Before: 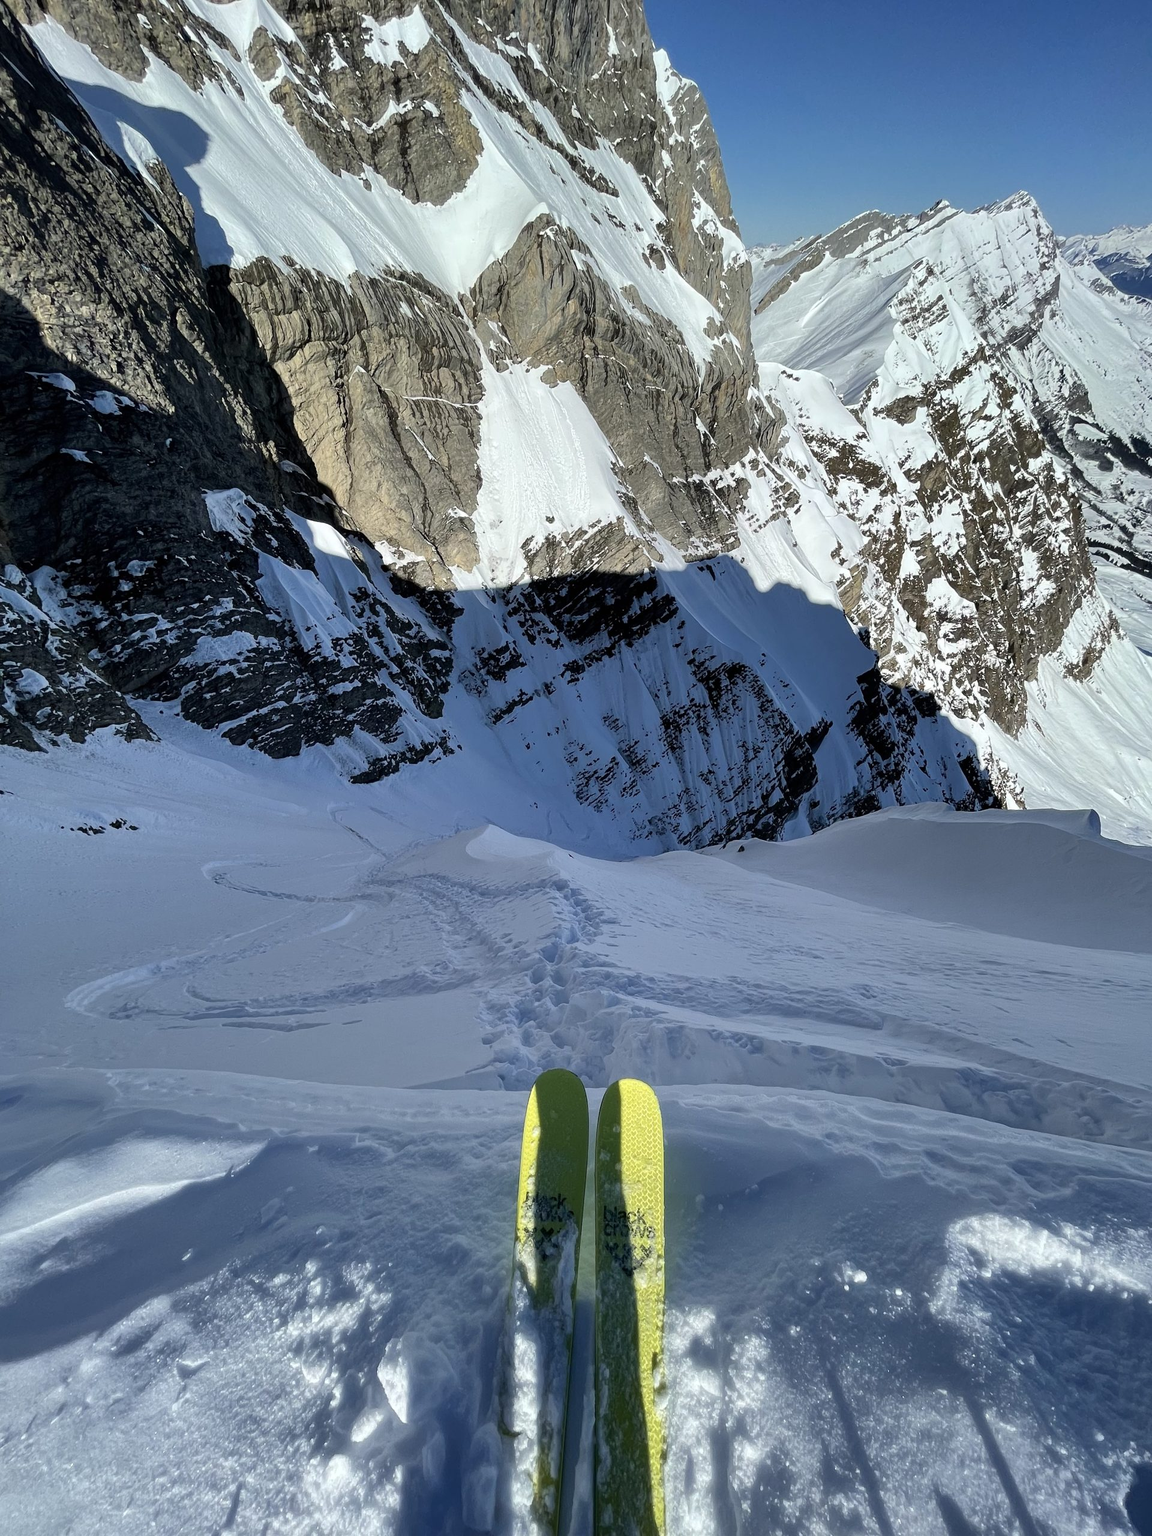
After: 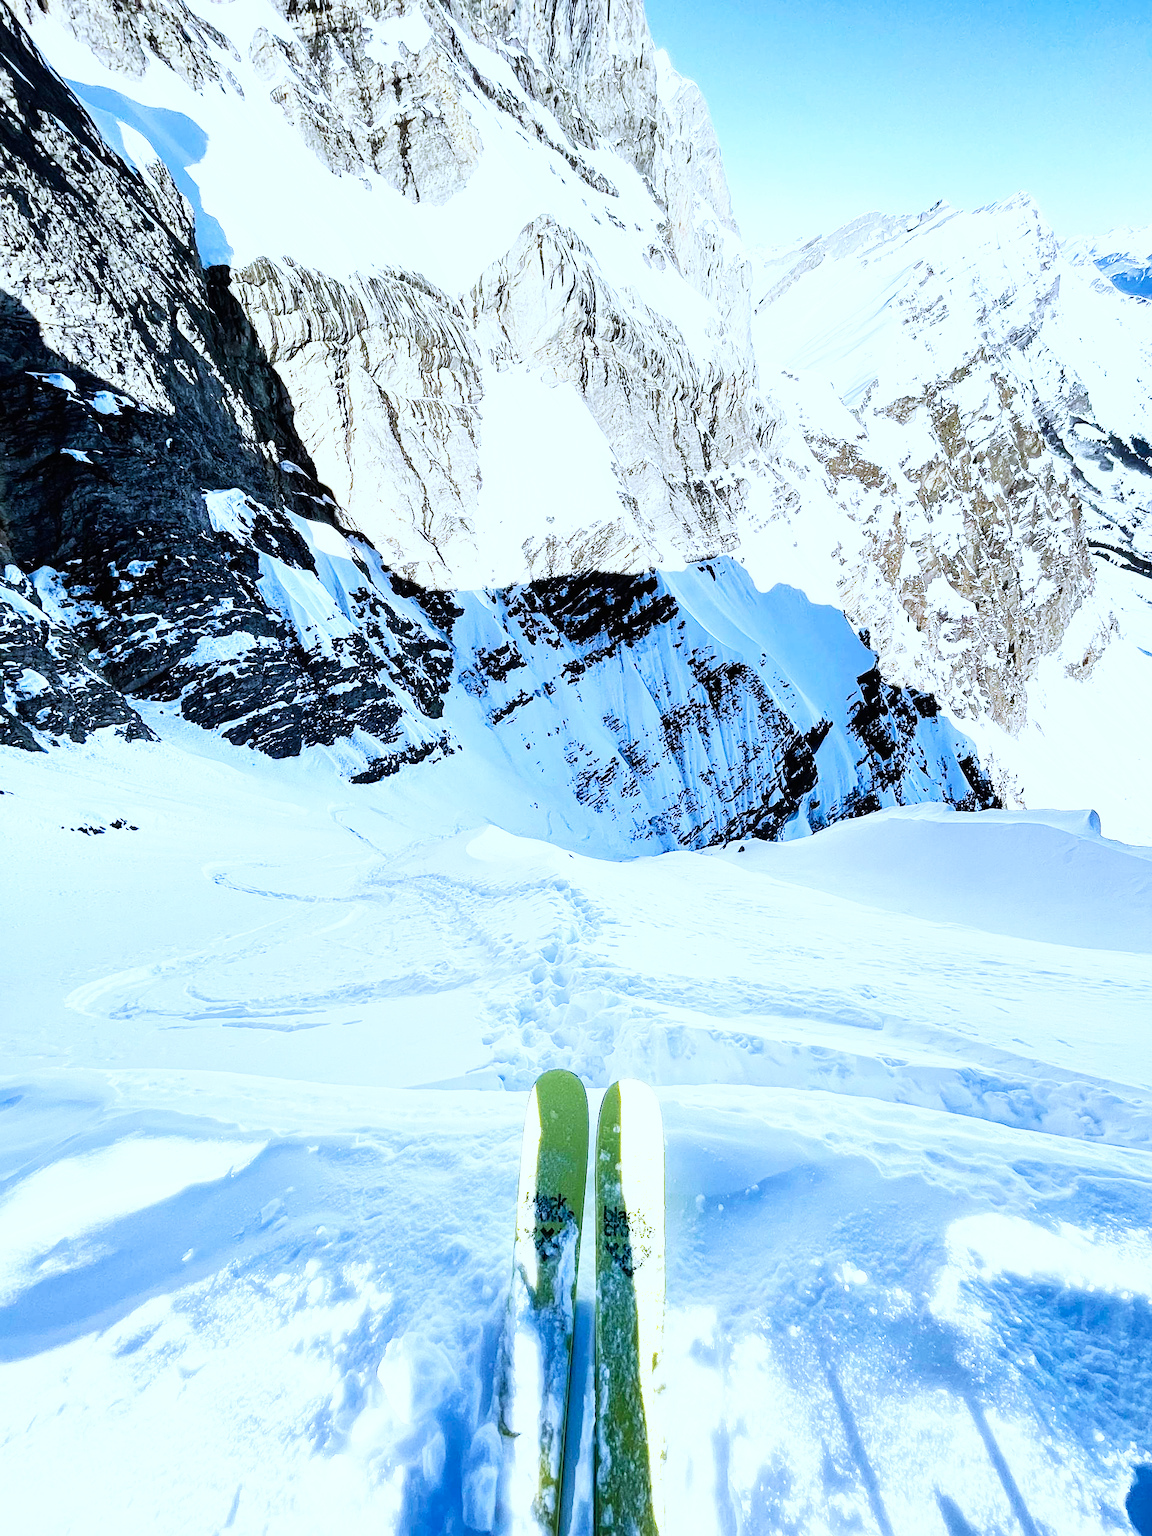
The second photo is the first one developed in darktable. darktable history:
sharpen: amount 0.201
color correction: highlights a* -2.28, highlights b* -18.56
exposure: black level correction 0, exposure 1.096 EV, compensate highlight preservation false
base curve: curves: ch0 [(0, 0) (0.007, 0.004) (0.027, 0.03) (0.046, 0.07) (0.207, 0.54) (0.442, 0.872) (0.673, 0.972) (1, 1)], preserve colors none
